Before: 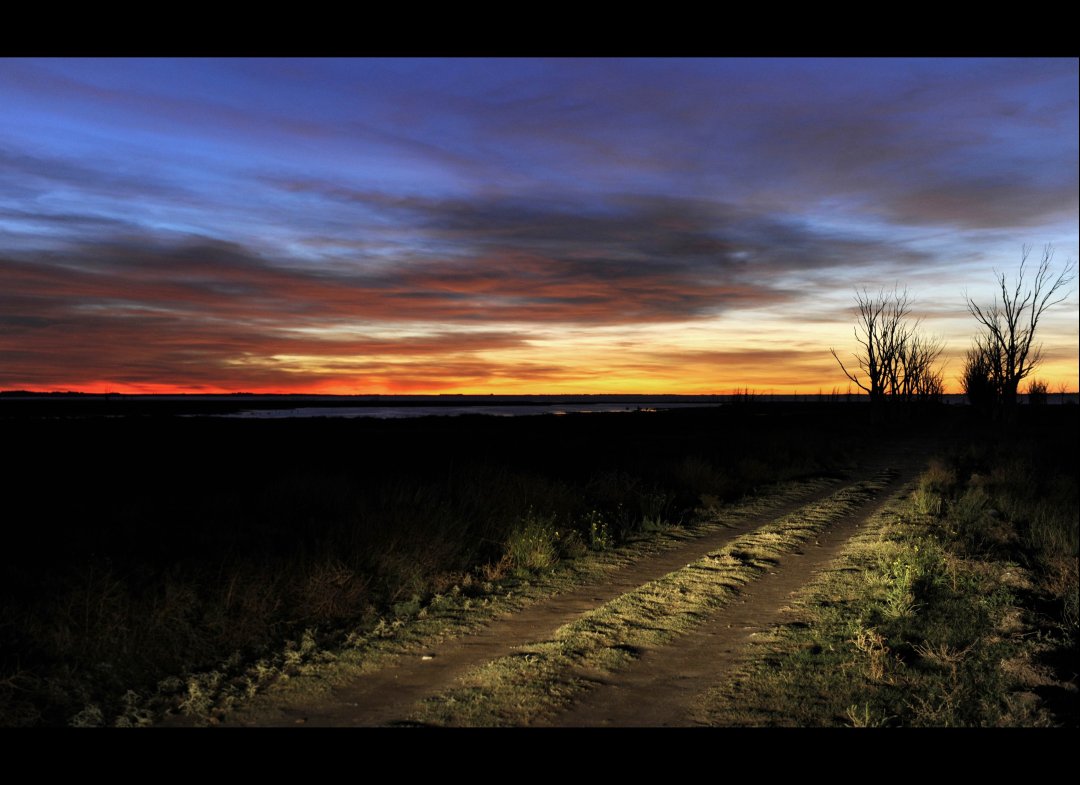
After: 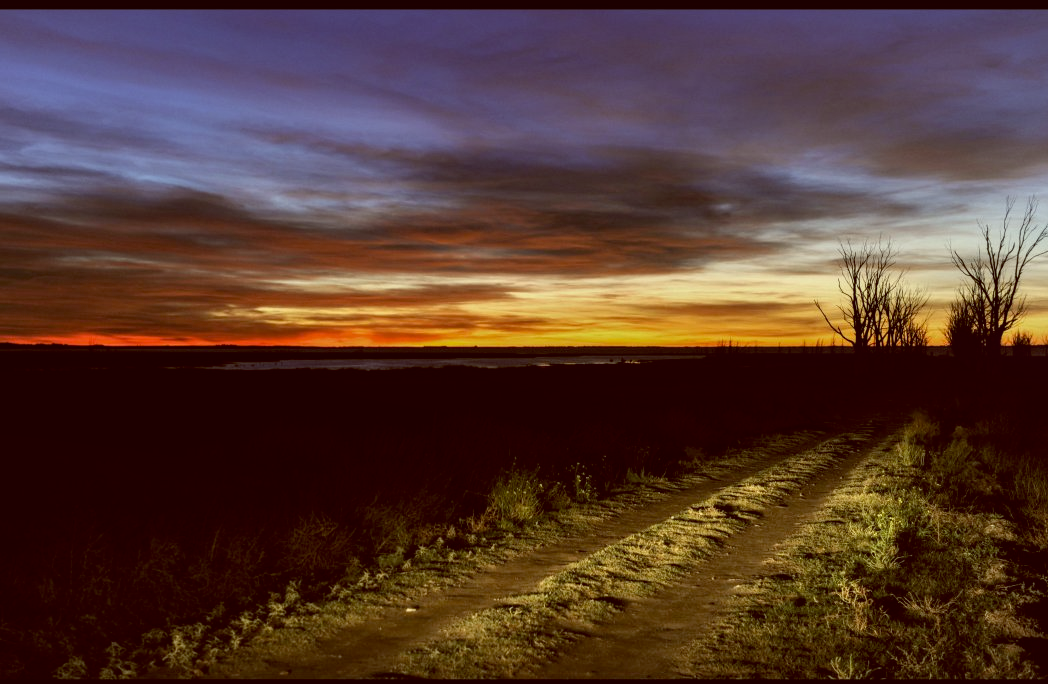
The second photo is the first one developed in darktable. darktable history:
color balance: lift [1.001, 1.007, 1, 0.993], gamma [1.023, 1.026, 1.01, 0.974], gain [0.964, 1.059, 1.073, 0.927]
crop: left 1.507%, top 6.147%, right 1.379%, bottom 6.637%
local contrast: detail 130%
graduated density: on, module defaults
